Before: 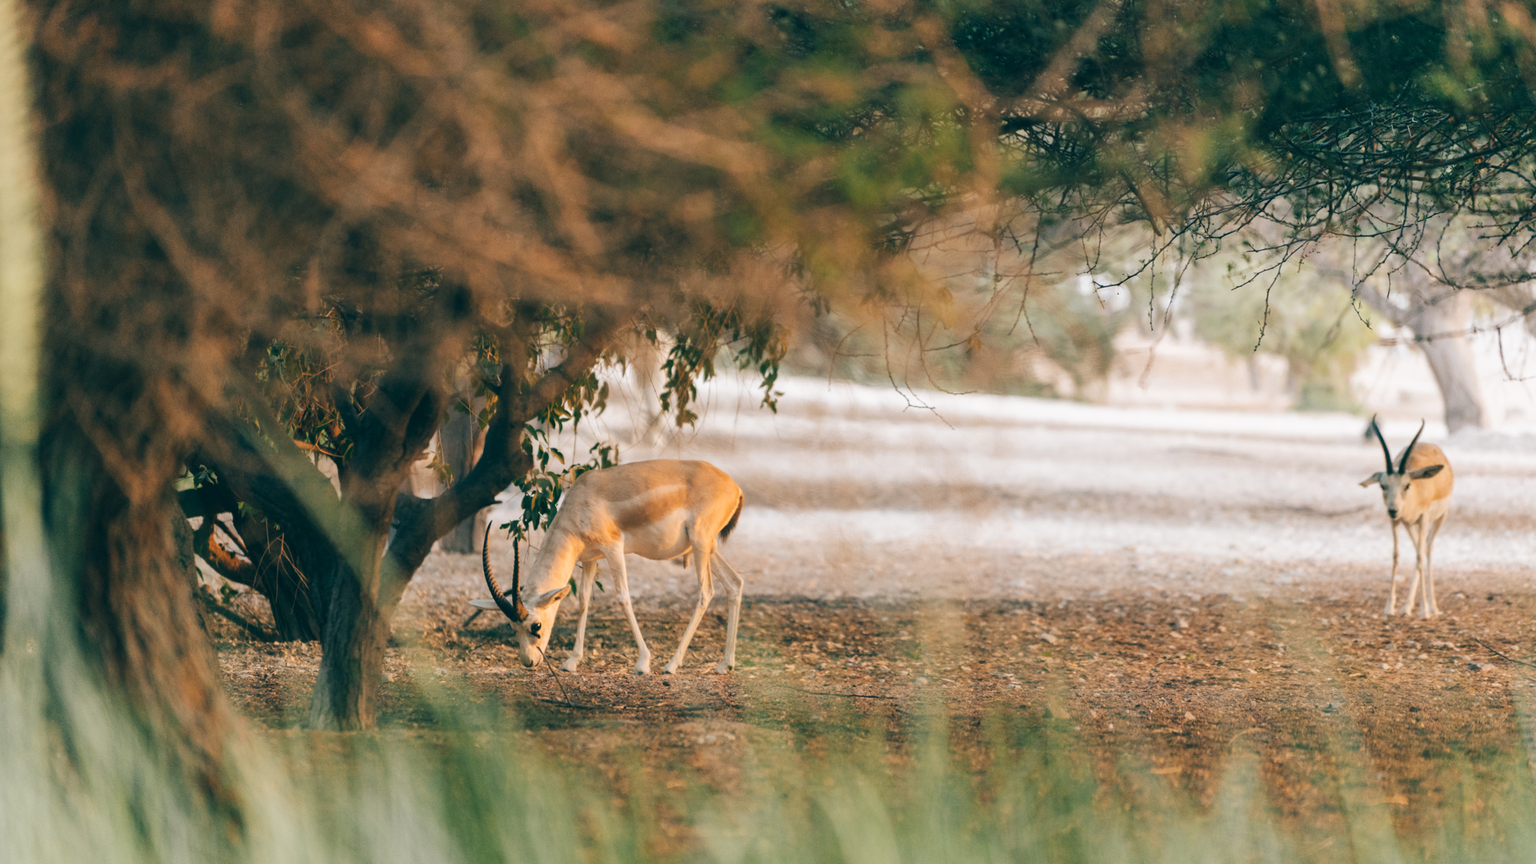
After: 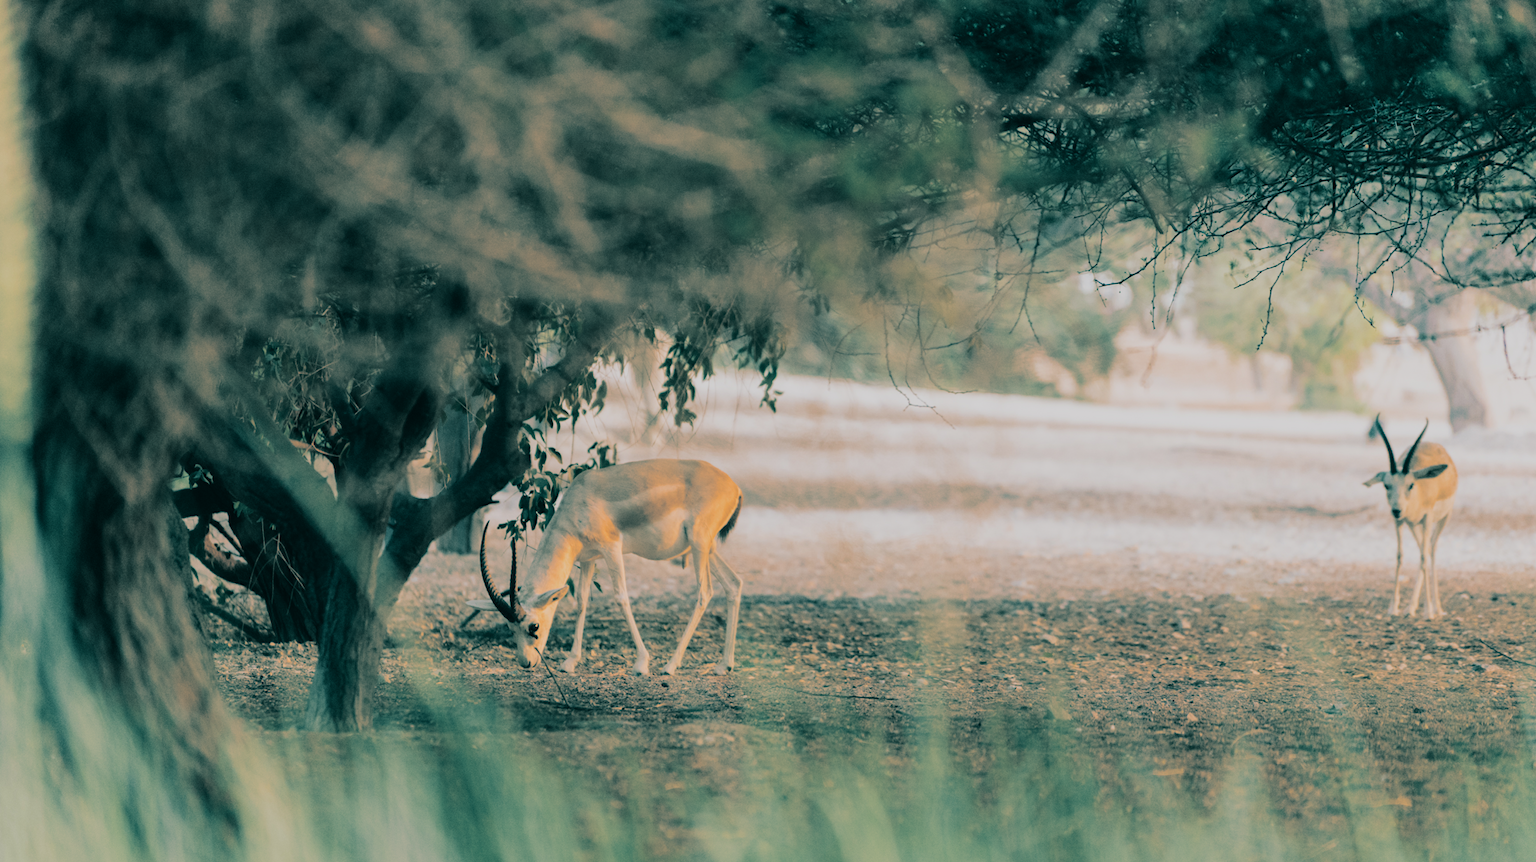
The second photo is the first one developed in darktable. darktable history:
split-toning: shadows › hue 186.43°, highlights › hue 49.29°, compress 30.29%
crop: left 0.434%, top 0.485%, right 0.244%, bottom 0.386%
filmic rgb: black relative exposure -7.65 EV, white relative exposure 4.56 EV, hardness 3.61, color science v6 (2022)
